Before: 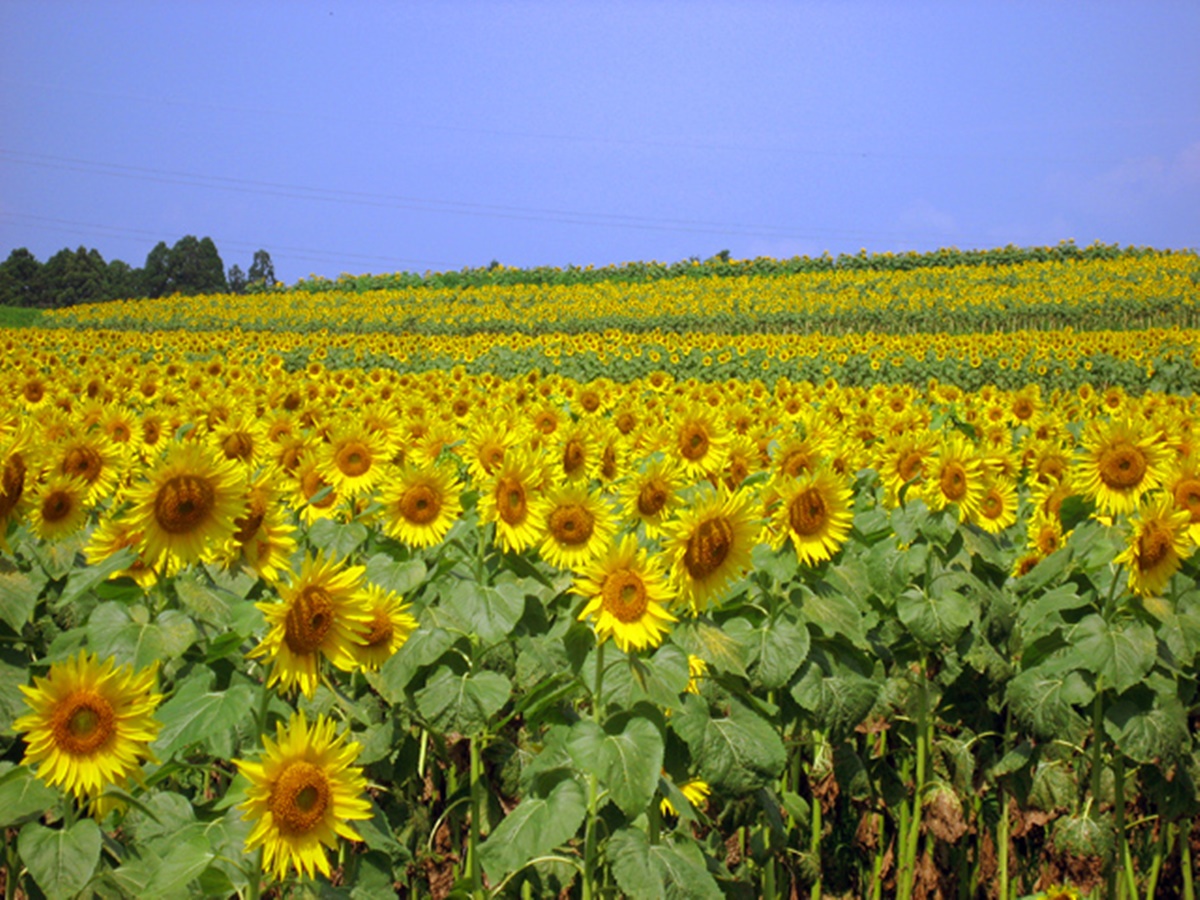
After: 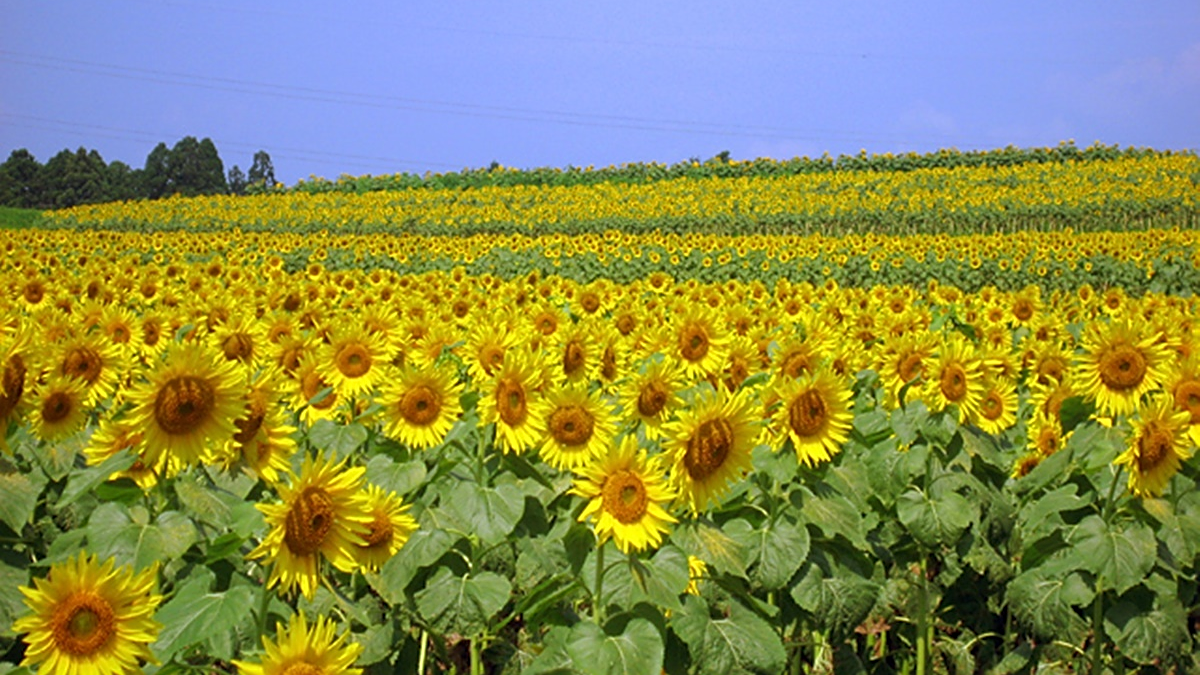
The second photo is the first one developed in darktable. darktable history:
sharpen: on, module defaults
crop: top 11.016%, bottom 13.964%
